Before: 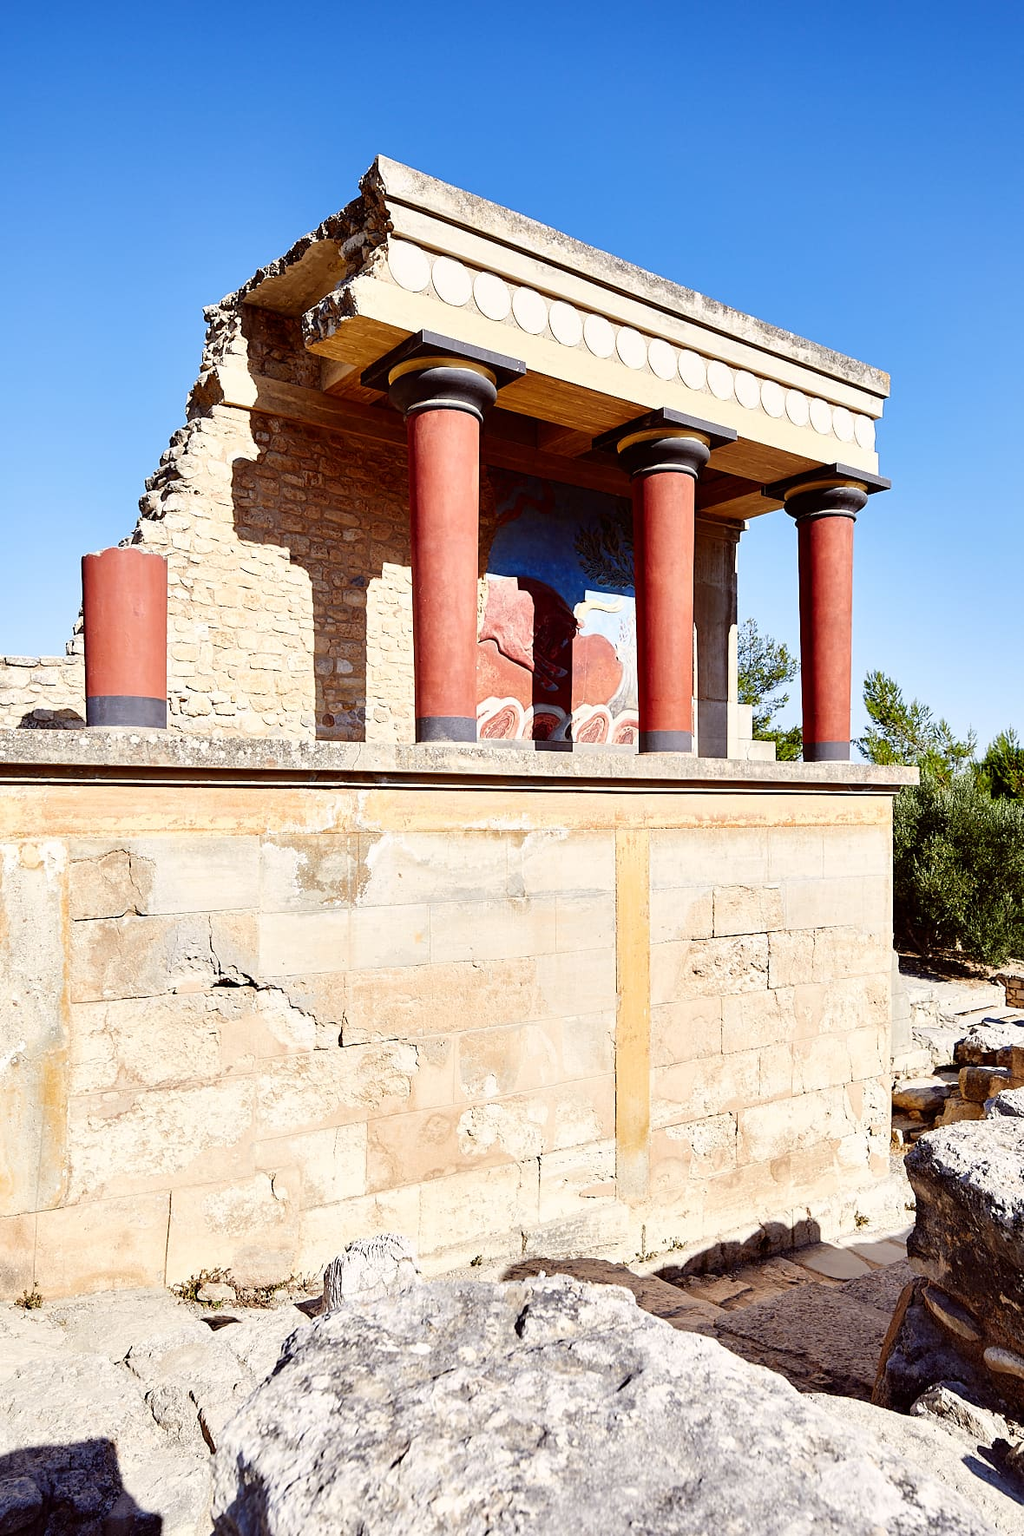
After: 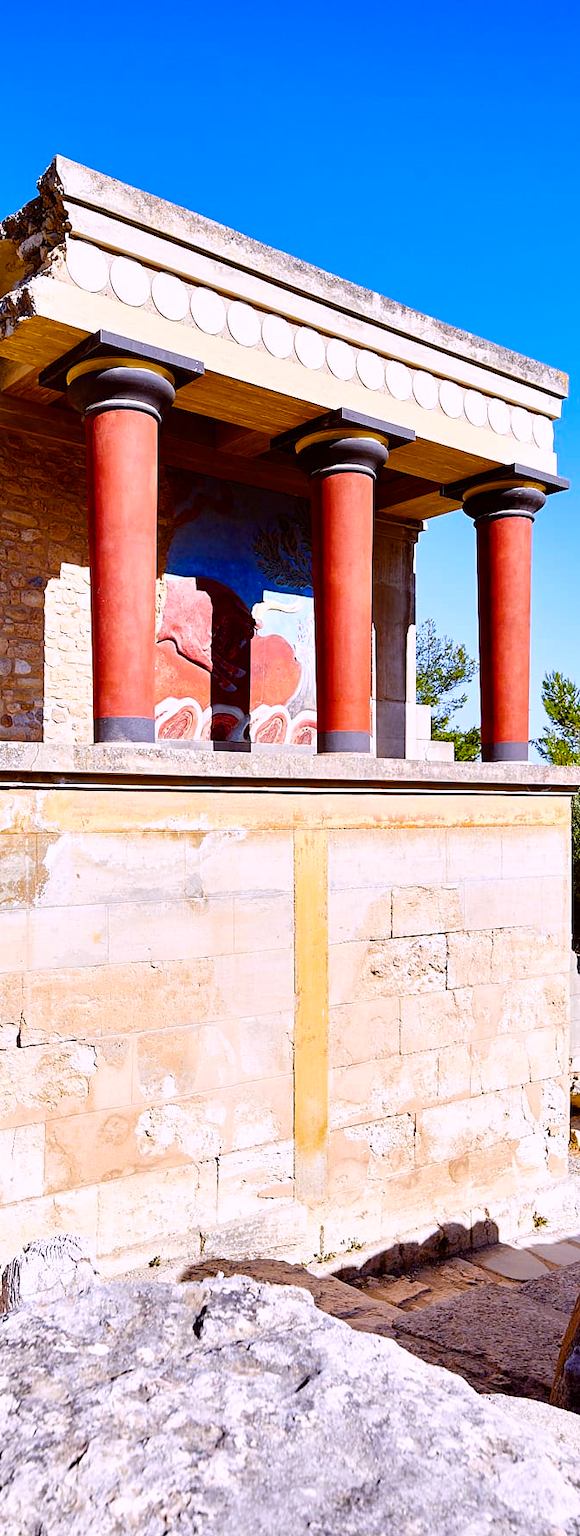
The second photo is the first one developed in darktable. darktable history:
tone equalizer: on, module defaults
color balance rgb: linear chroma grading › global chroma 15%, perceptual saturation grading › global saturation 30%
white balance: red 1.004, blue 1.096
crop: left 31.458%, top 0%, right 11.876%
